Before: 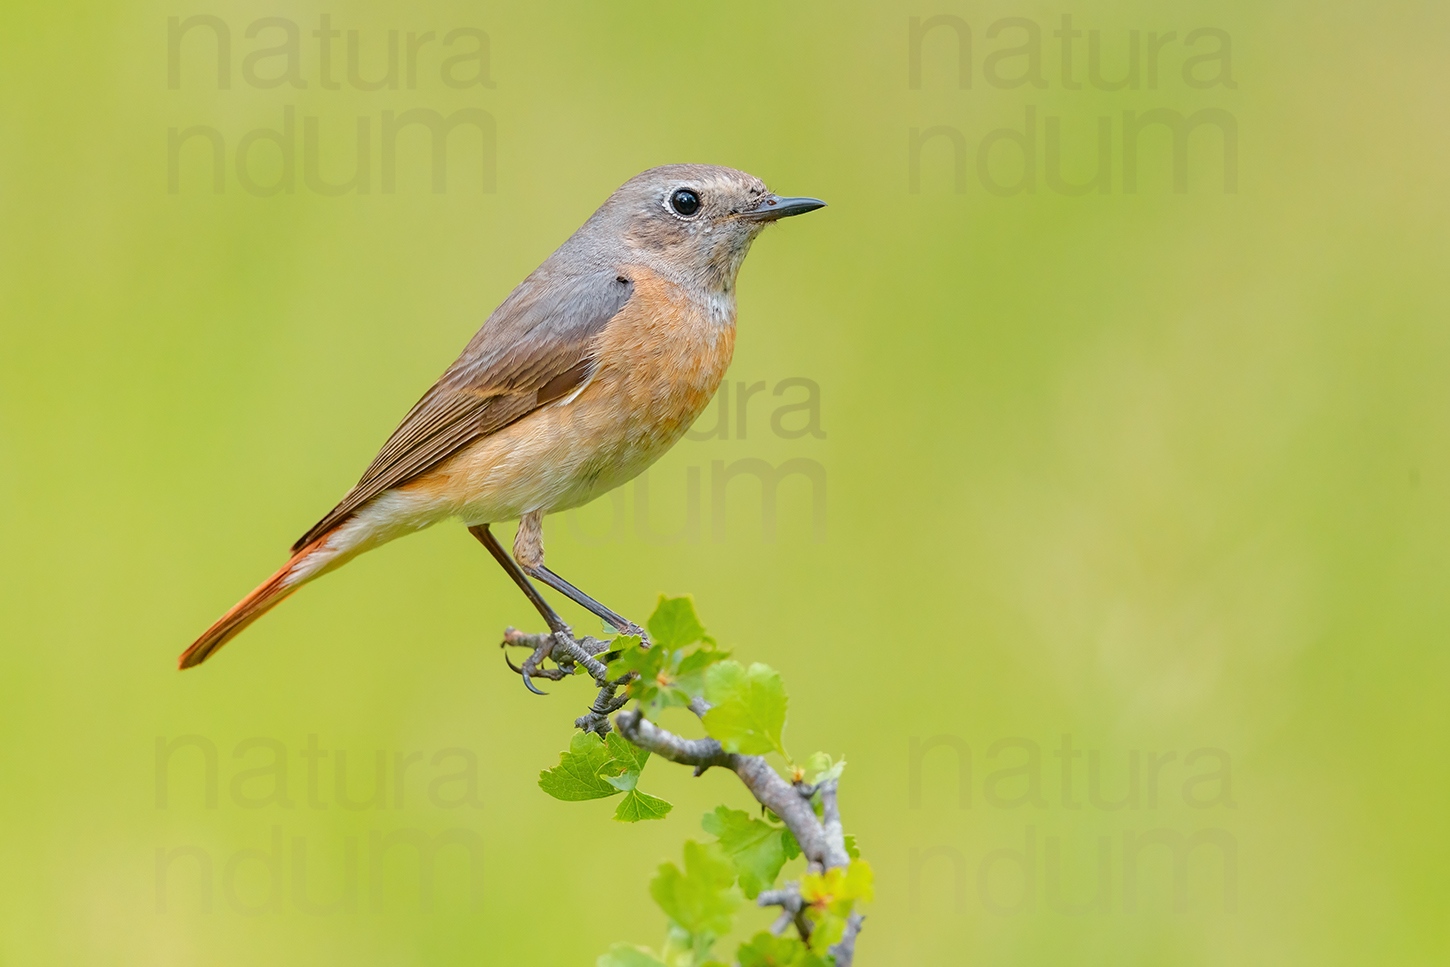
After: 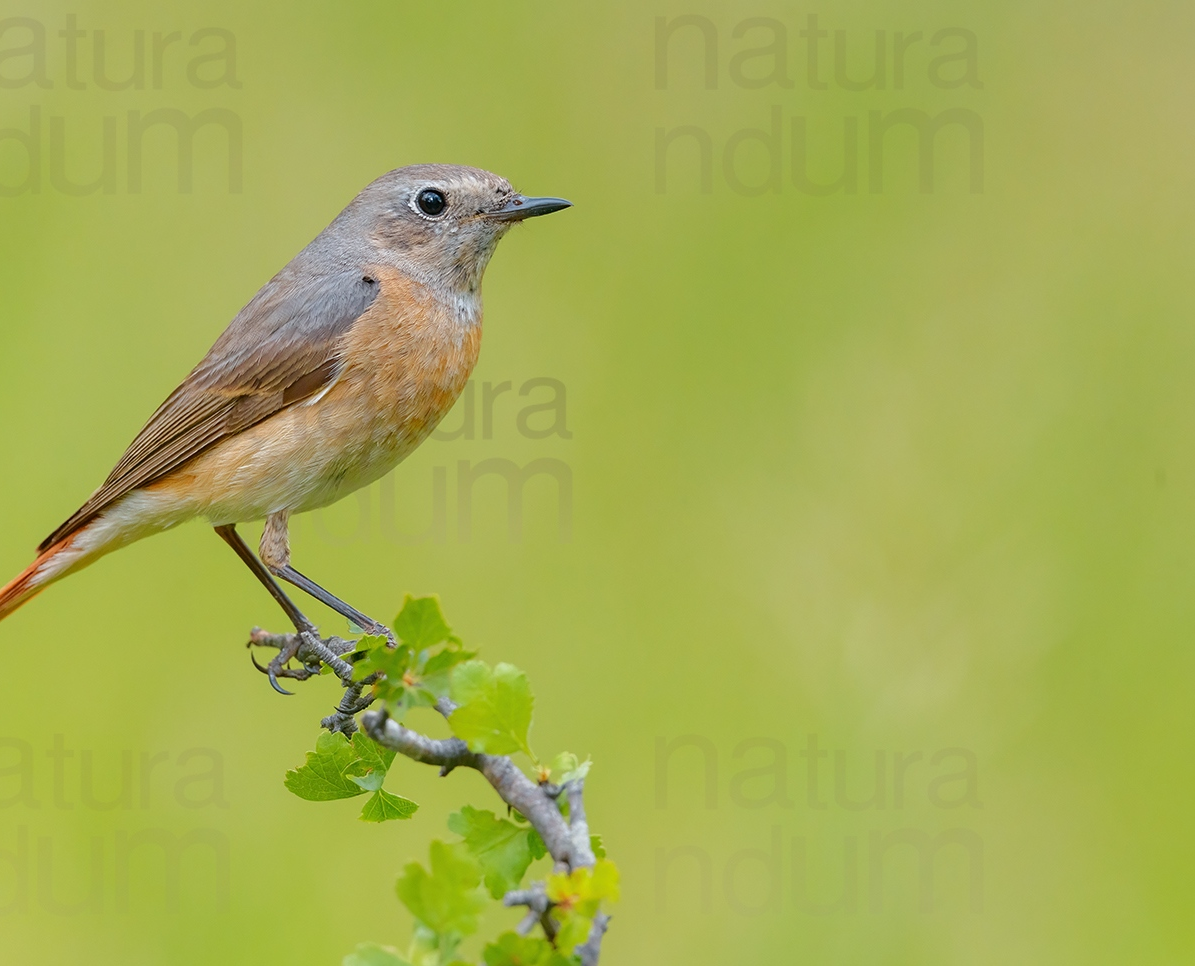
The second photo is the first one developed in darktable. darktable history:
crop: left 17.582%, bottom 0.031%
white balance: red 0.986, blue 1.01
base curve: curves: ch0 [(0, 0) (0.74, 0.67) (1, 1)]
